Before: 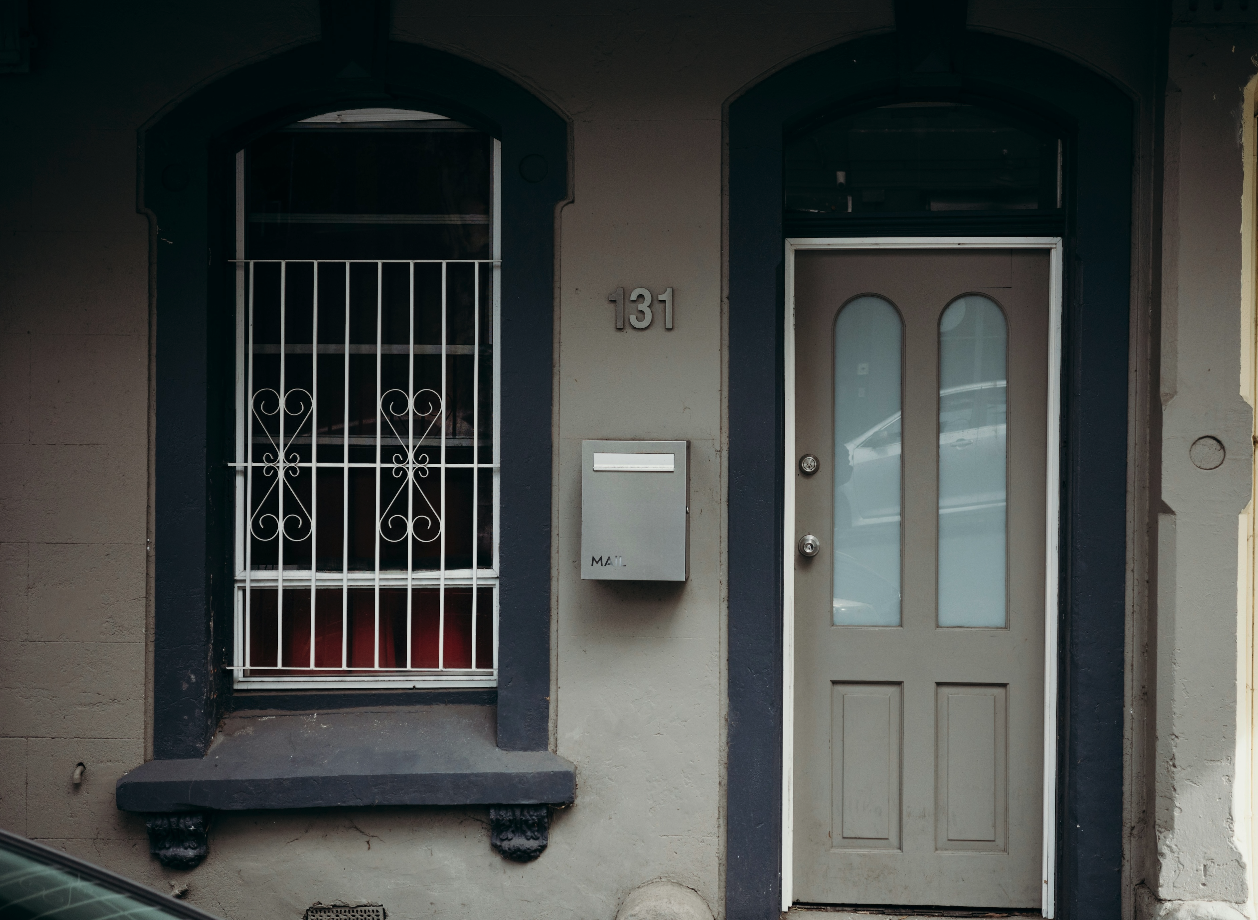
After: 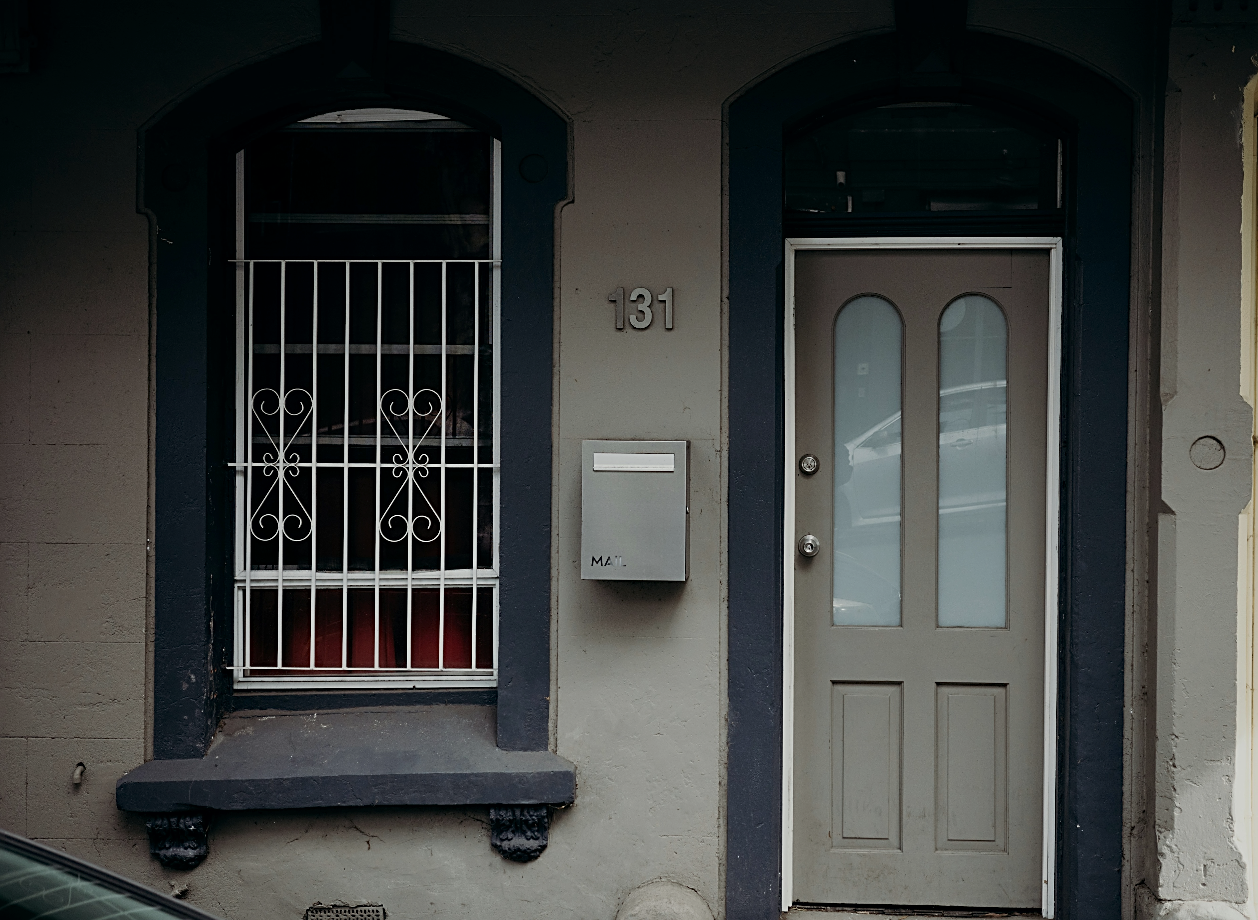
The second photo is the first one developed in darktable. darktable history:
sharpen: on, module defaults
exposure: exposure -0.49 EV, compensate highlight preservation false
local contrast: mode bilateral grid, contrast 100, coarseness 99, detail 108%, midtone range 0.2
